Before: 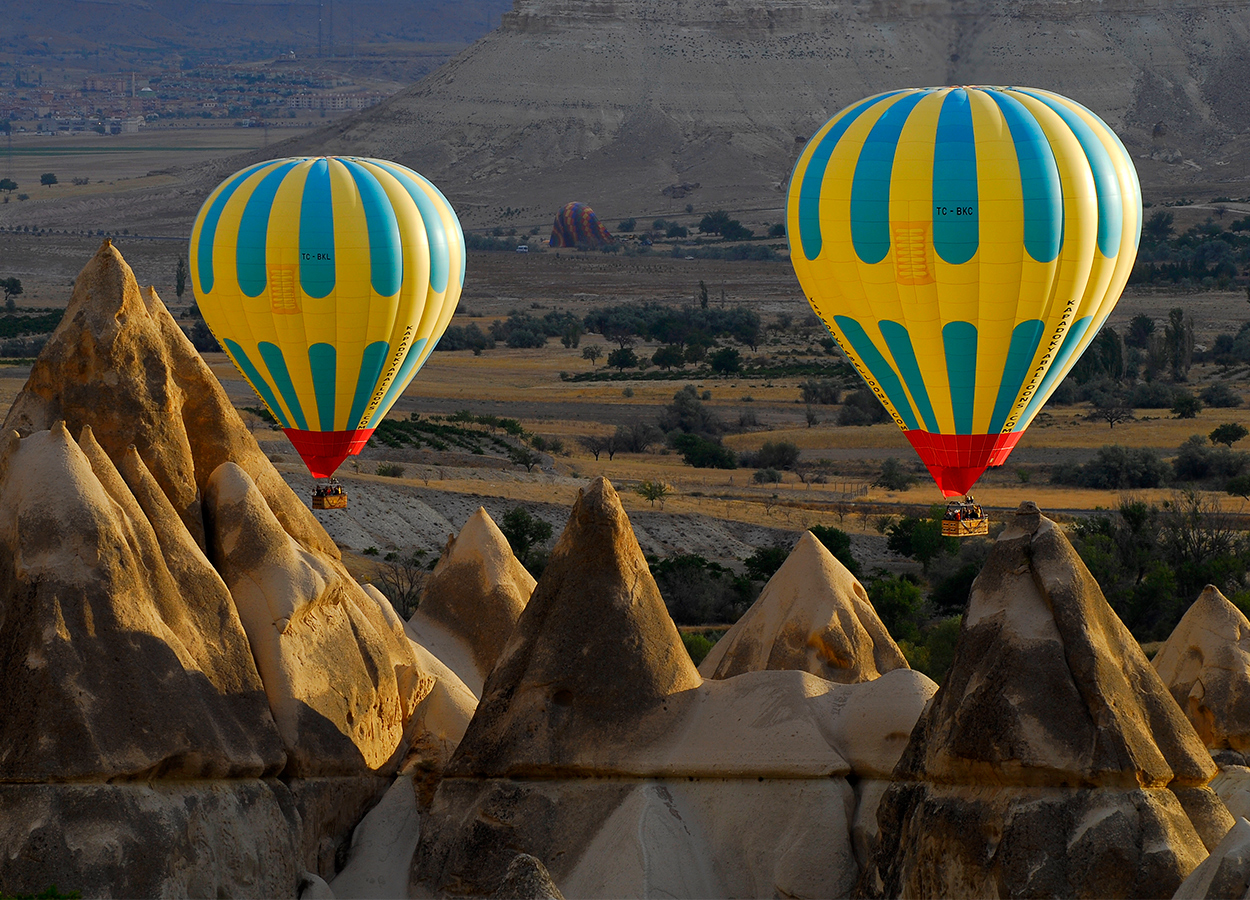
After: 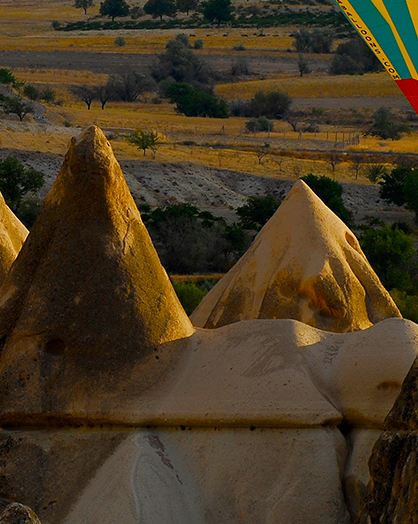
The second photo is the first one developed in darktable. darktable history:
crop: left 40.703%, top 39.045%, right 25.807%, bottom 2.721%
color balance rgb: shadows lift › chroma 0.818%, shadows lift › hue 112.36°, perceptual saturation grading › global saturation 20%, perceptual saturation grading › highlights -25.604%, perceptual saturation grading › shadows 25.885%, global vibrance 20%
